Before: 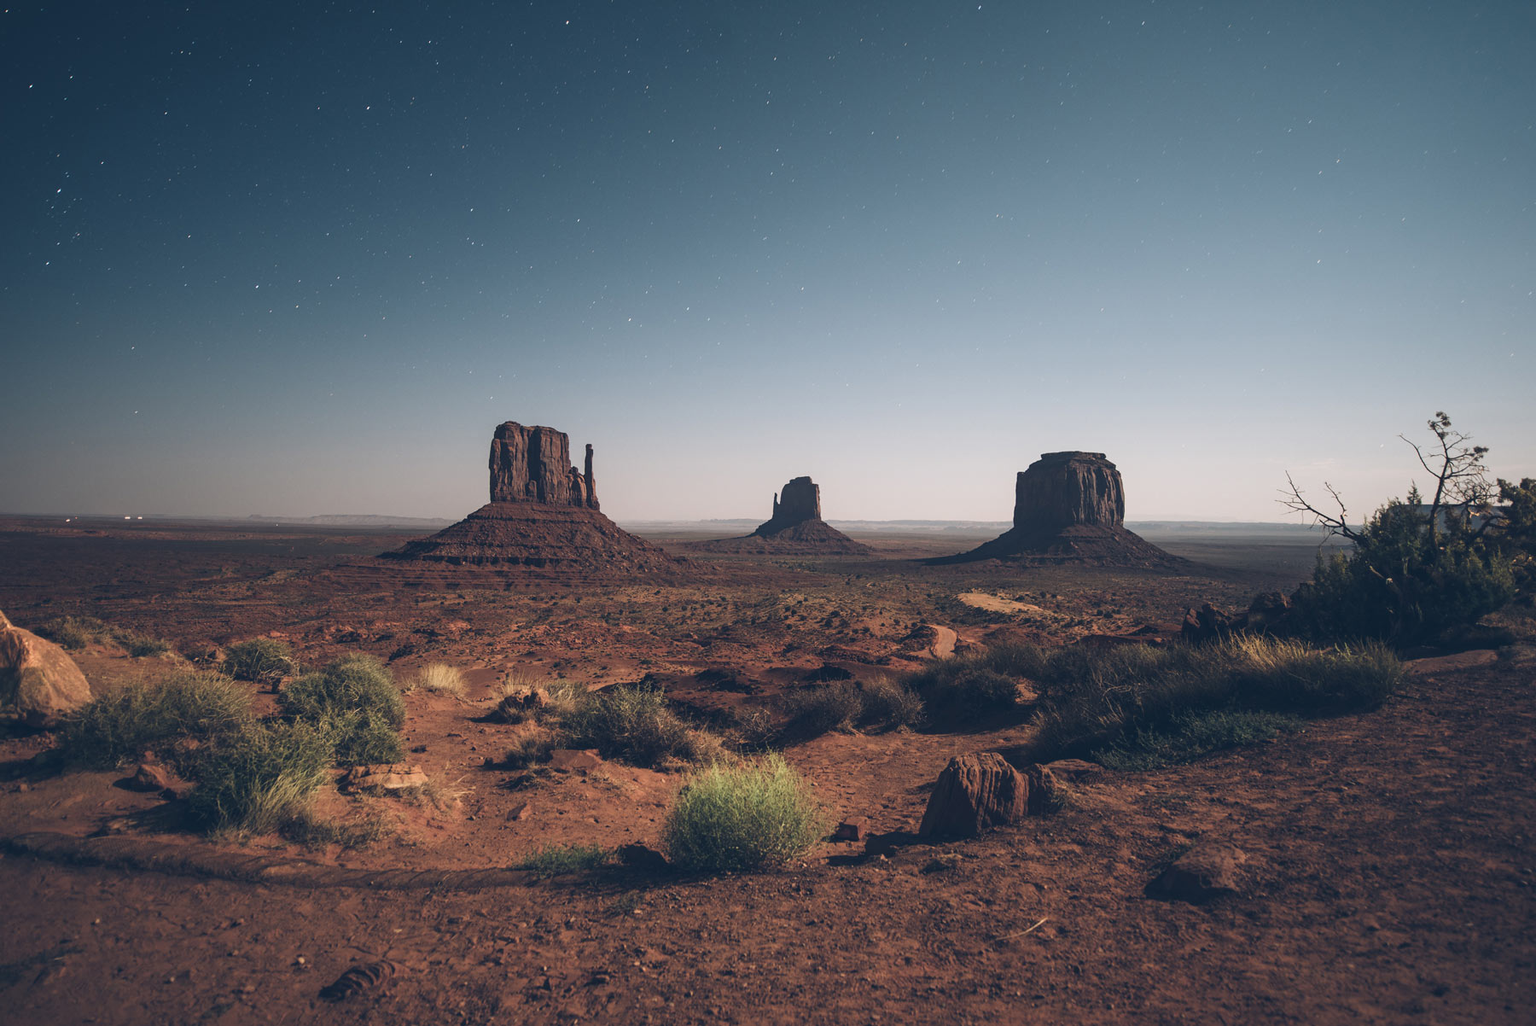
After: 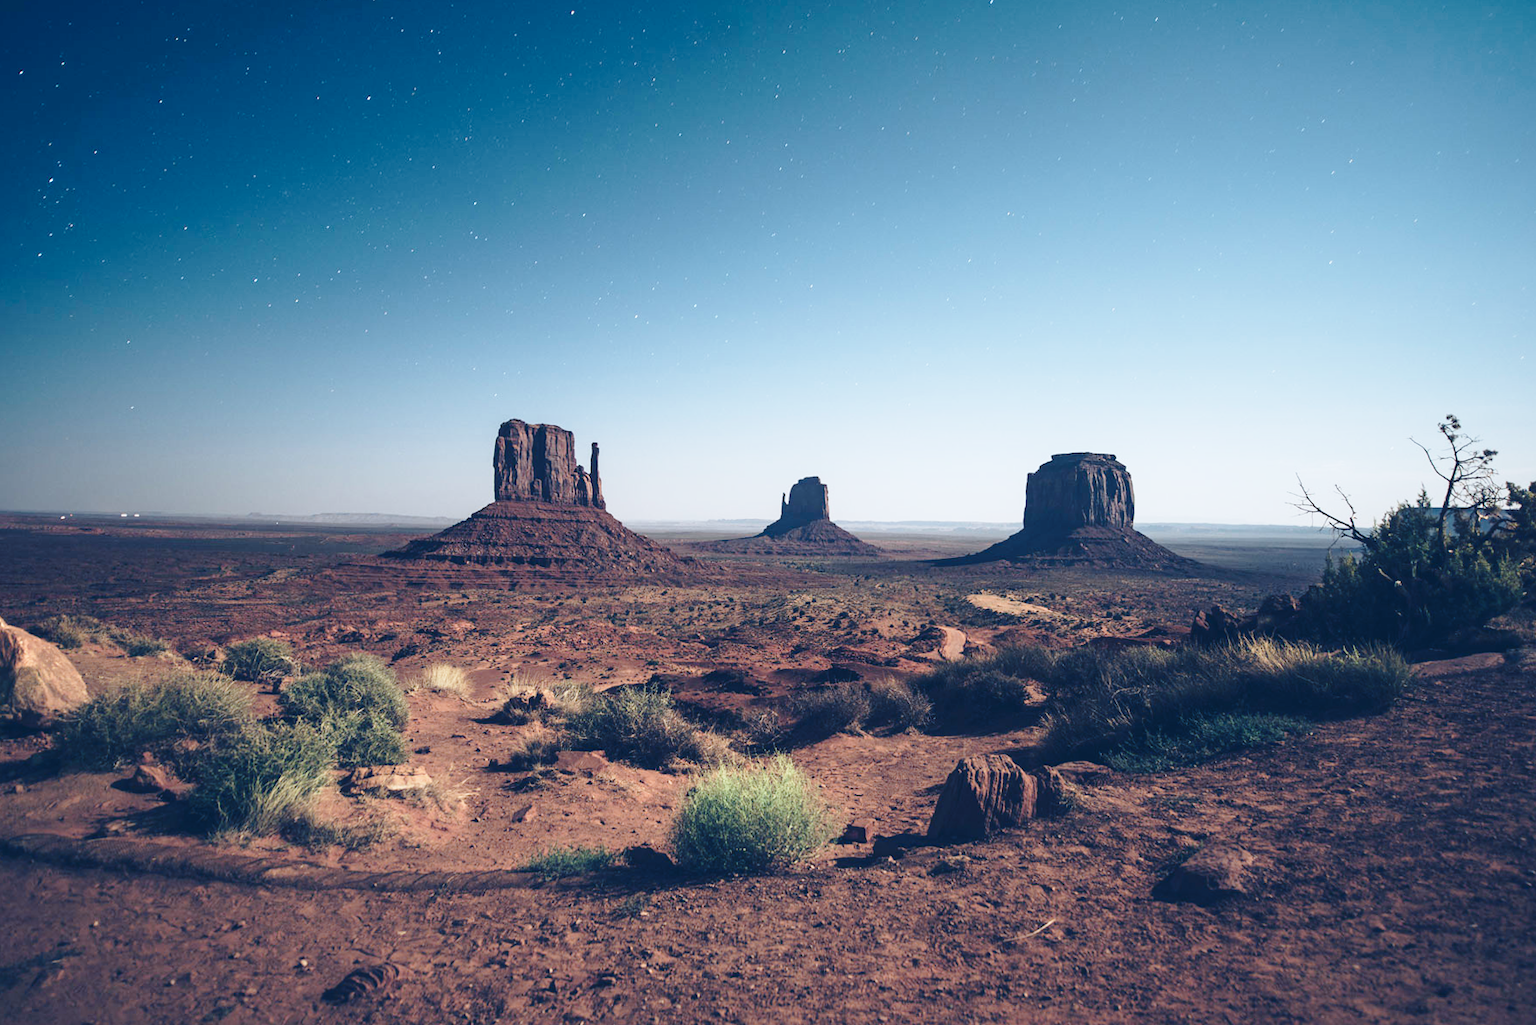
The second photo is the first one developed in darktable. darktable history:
color calibration: illuminant Planckian (black body), x 0.375, y 0.373, temperature 4117 K
rotate and perspective: rotation 0.174°, lens shift (vertical) 0.013, lens shift (horizontal) 0.019, shear 0.001, automatic cropping original format, crop left 0.007, crop right 0.991, crop top 0.016, crop bottom 0.997
base curve: curves: ch0 [(0, 0) (0.028, 0.03) (0.121, 0.232) (0.46, 0.748) (0.859, 0.968) (1, 1)], preserve colors none
